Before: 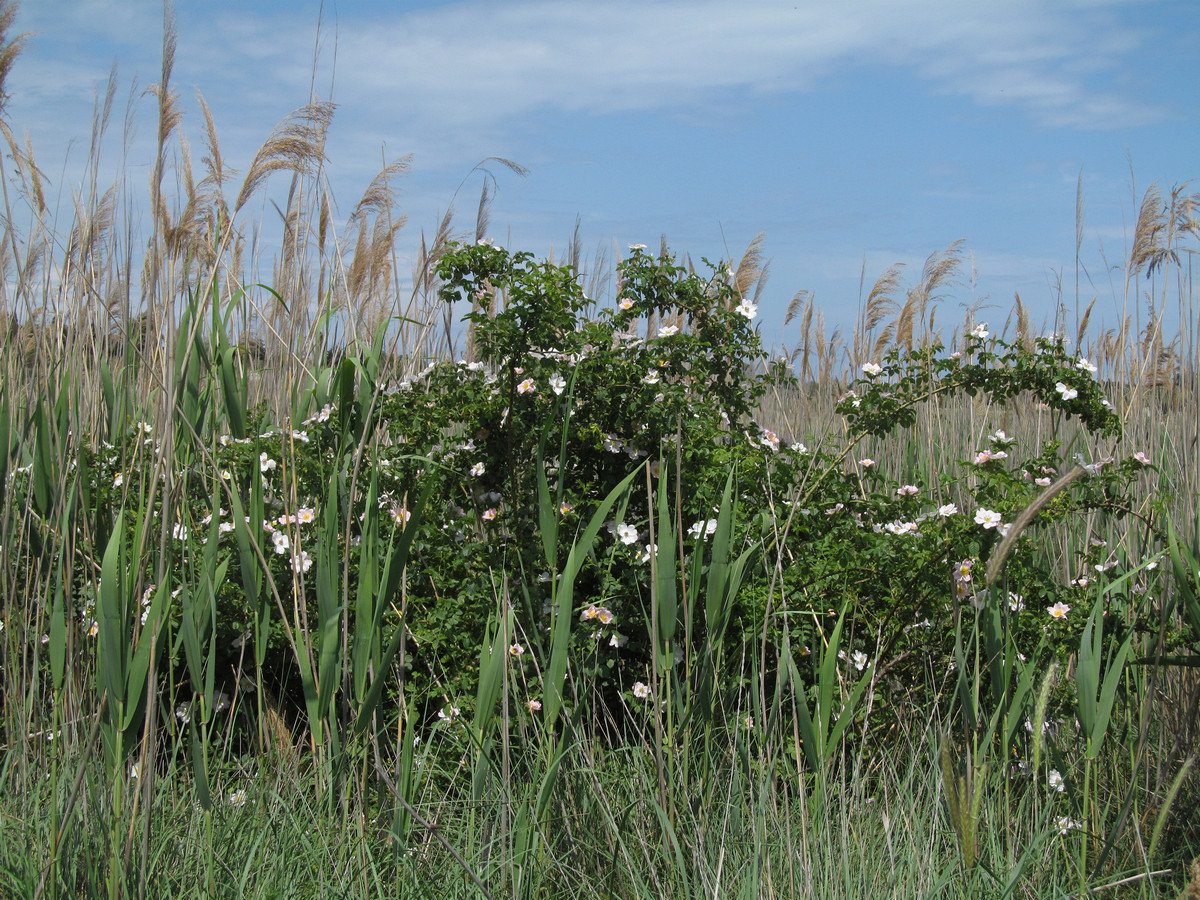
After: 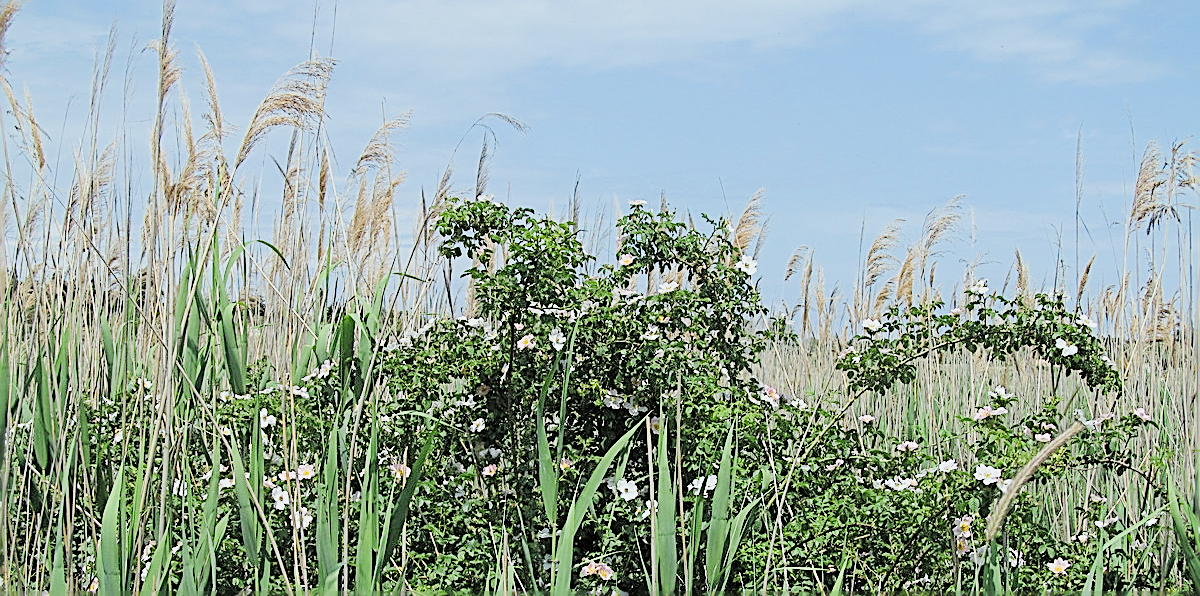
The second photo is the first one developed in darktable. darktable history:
crop and rotate: top 4.924%, bottom 28.77%
sharpen: amount 1.845
filmic rgb: black relative exposure -6.12 EV, white relative exposure 6.98 EV, hardness 2.24
exposure: black level correction 0, exposure 1.124 EV, compensate exposure bias true, compensate highlight preservation false
color calibration: illuminant Planckian (black body), x 0.351, y 0.35, temperature 4754.7 K
